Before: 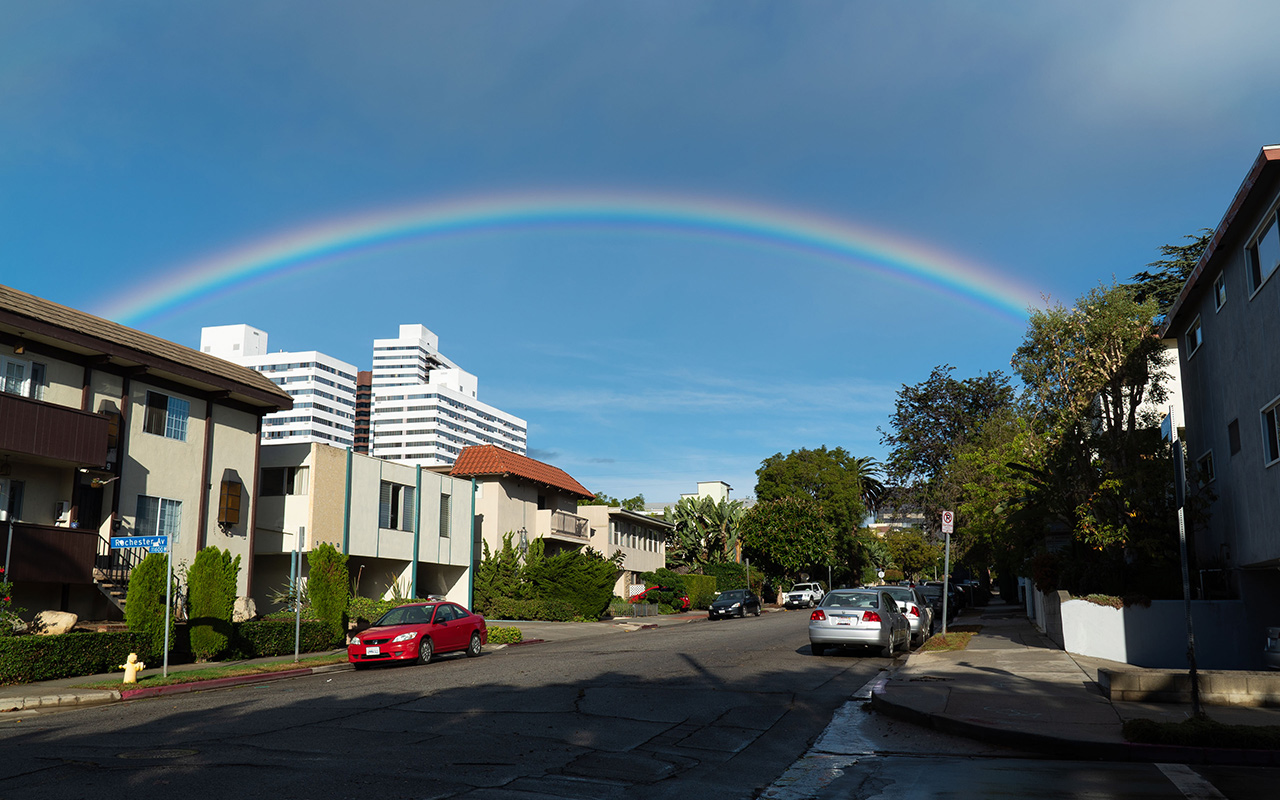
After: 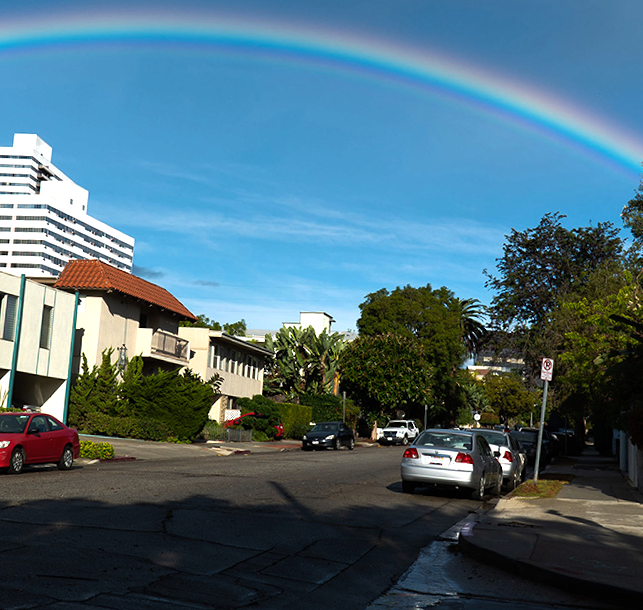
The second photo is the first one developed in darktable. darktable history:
crop: left 31.379%, top 24.658%, right 20.326%, bottom 6.628%
color balance rgb: perceptual brilliance grading › highlights 14.29%, perceptual brilliance grading › mid-tones -5.92%, perceptual brilliance grading › shadows -26.83%, global vibrance 31.18%
rotate and perspective: rotation 4.1°, automatic cropping off
